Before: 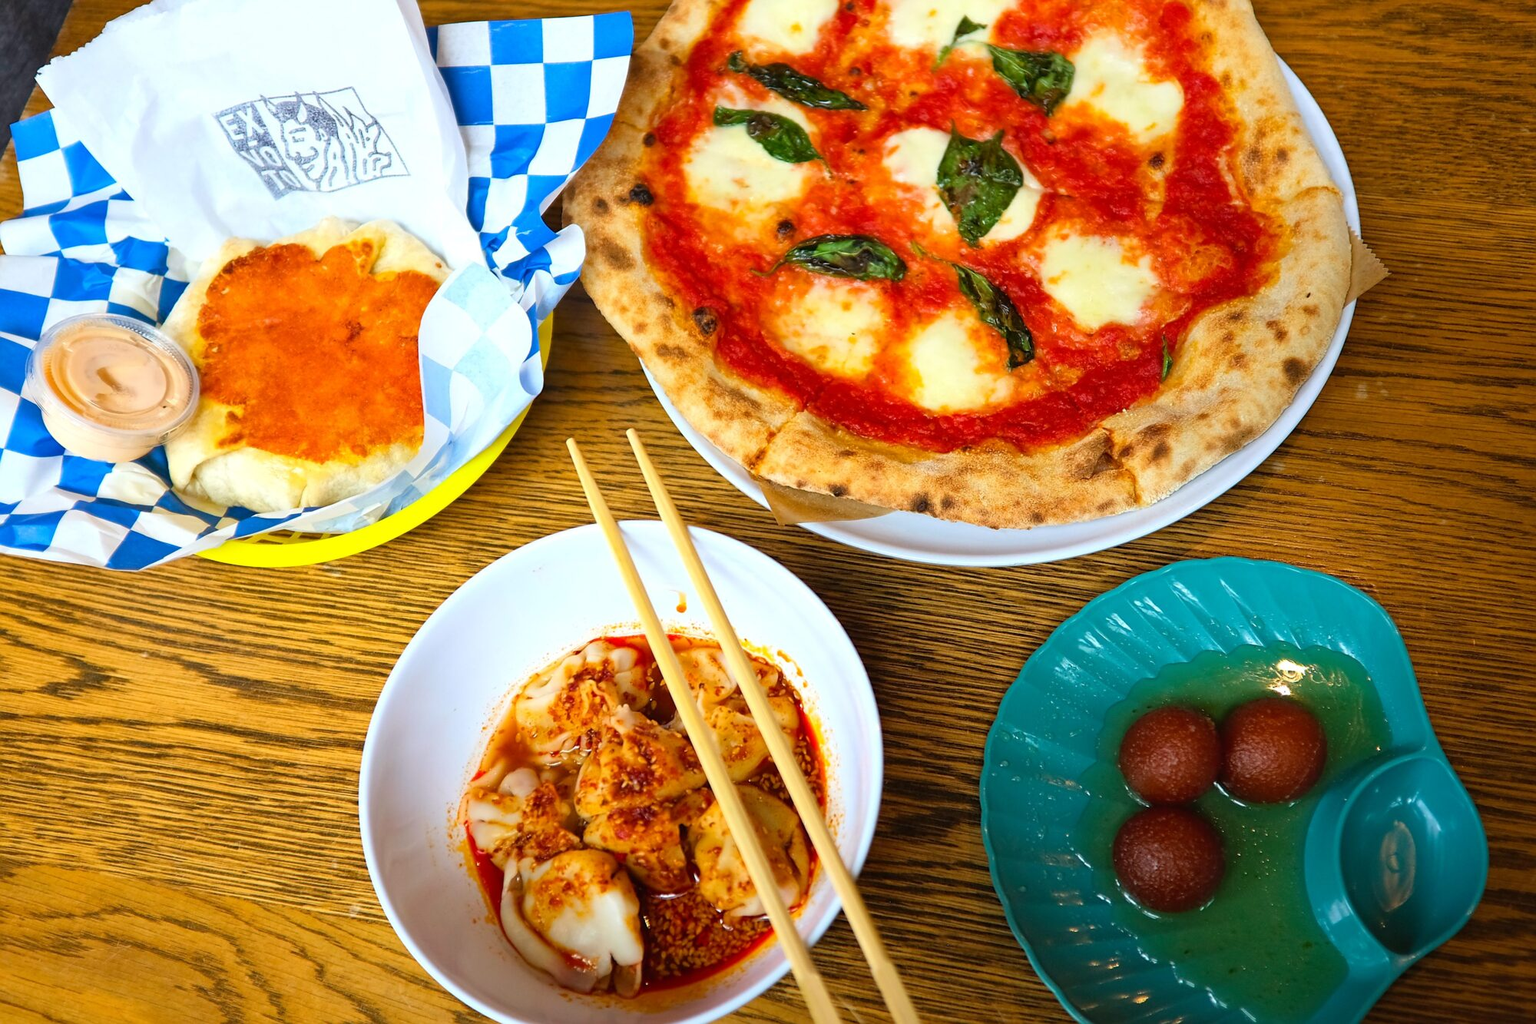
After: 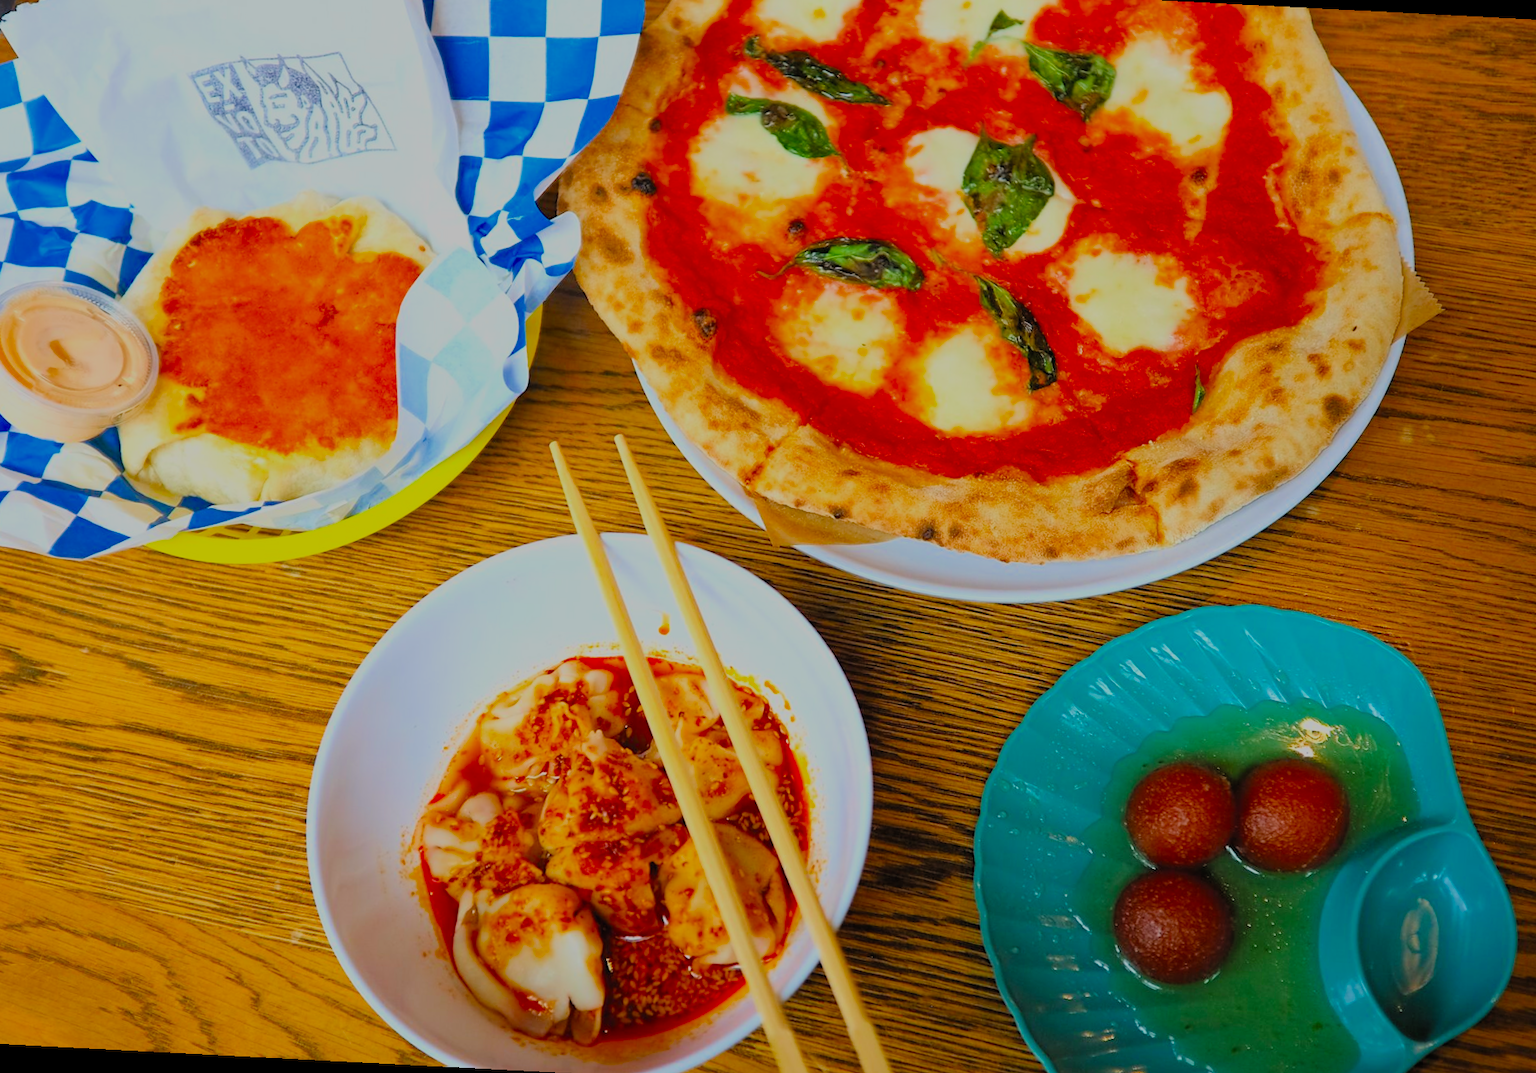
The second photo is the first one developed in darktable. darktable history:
crop and rotate: angle -2.94°, left 5.327%, top 5.185%, right 4.615%, bottom 4.106%
filmic rgb: black relative exposure -8.03 EV, white relative exposure 8.01 EV, hardness 2.4, latitude 9.32%, contrast 0.726, highlights saturation mix 9.42%, shadows ↔ highlights balance 1.41%, color science v4 (2020)
exposure: exposure 0.154 EV, compensate highlight preservation false
